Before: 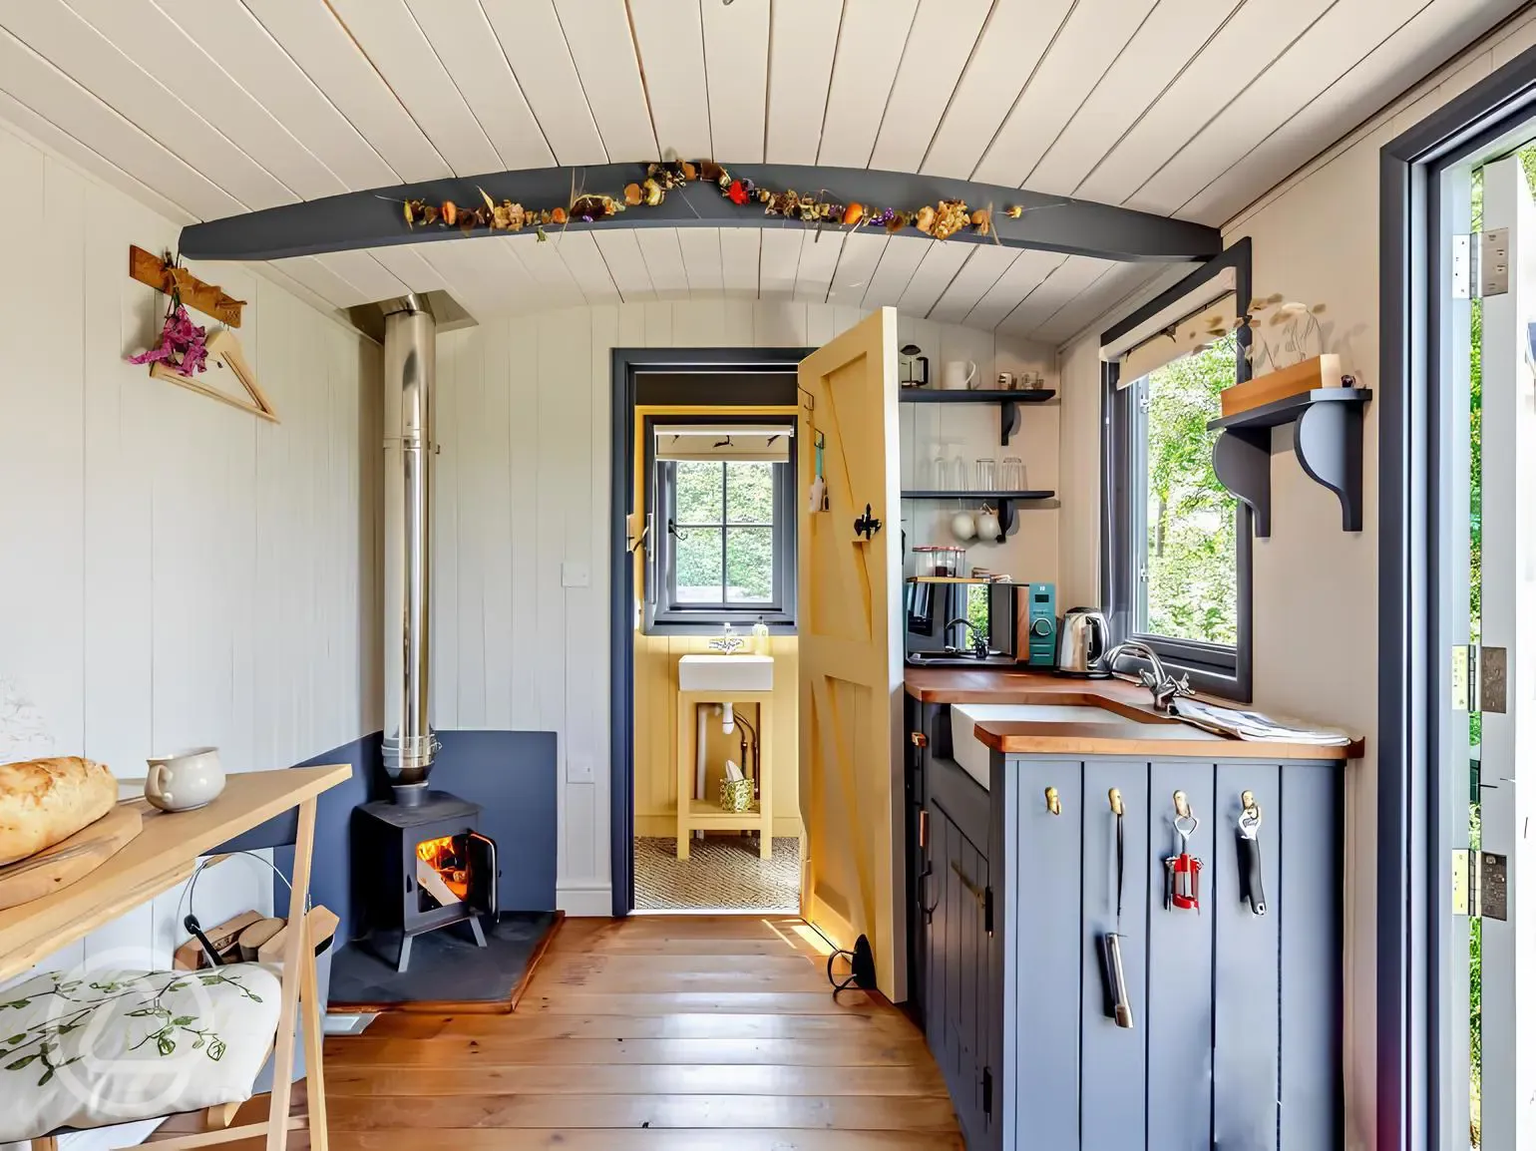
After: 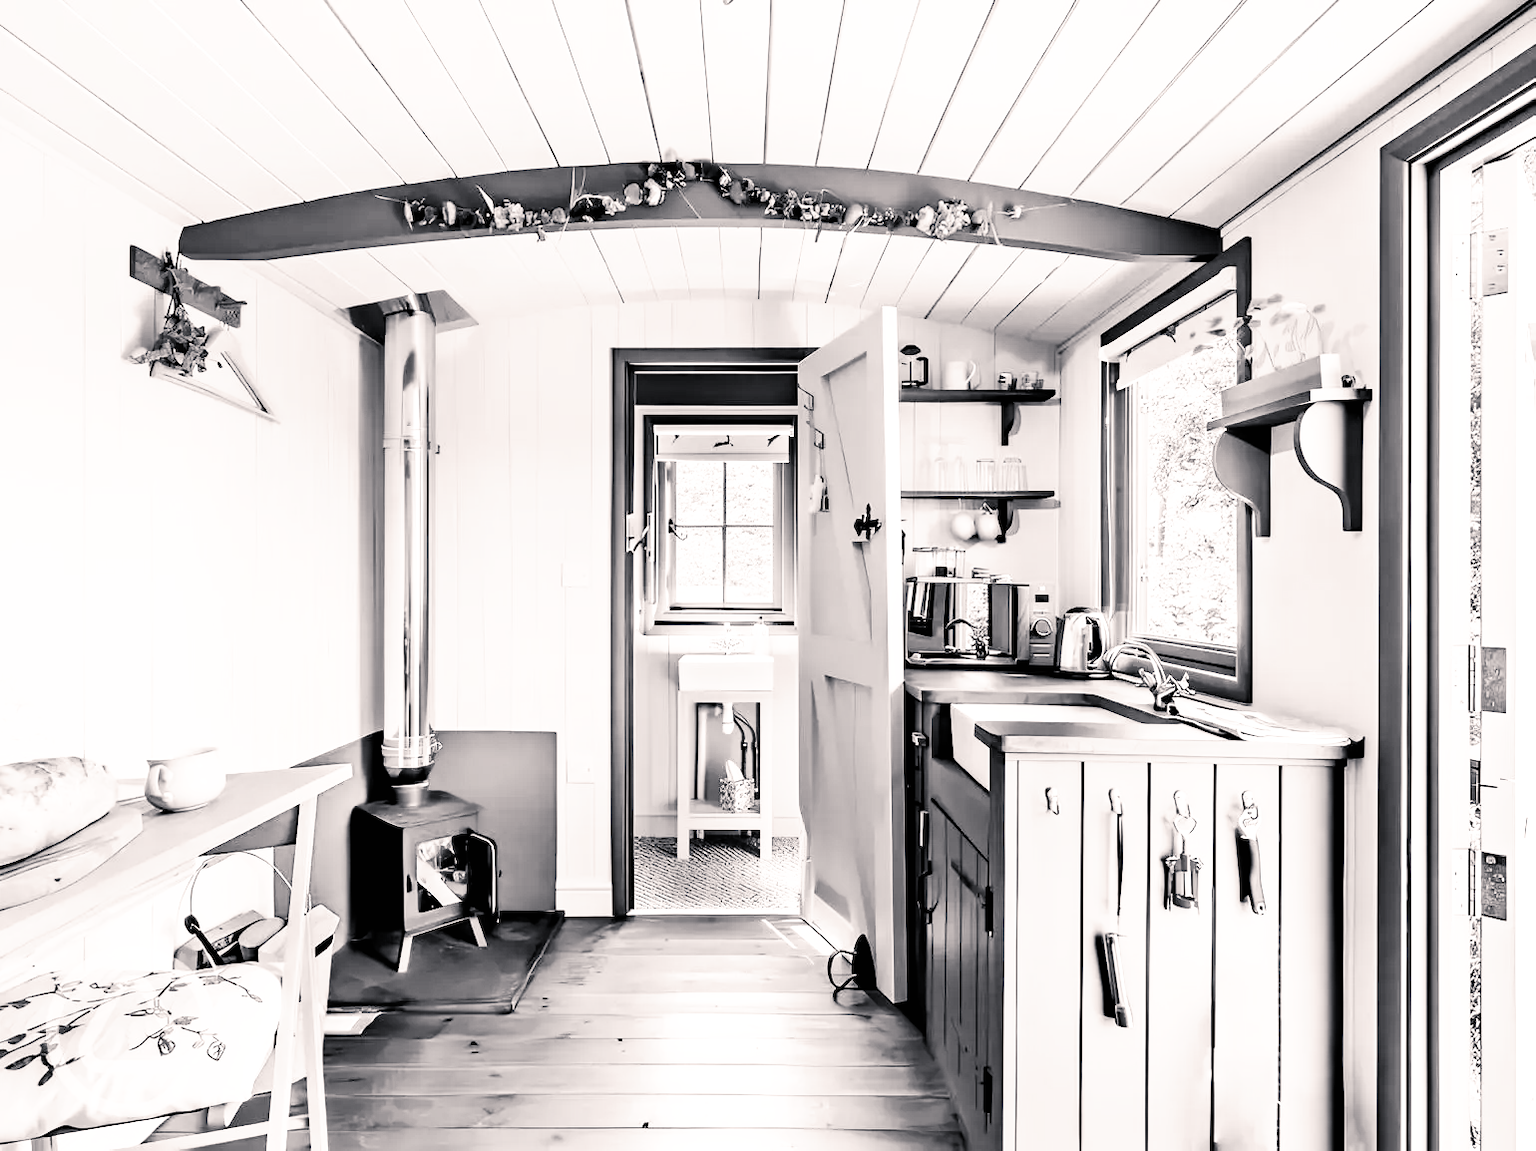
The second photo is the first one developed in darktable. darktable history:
color balance rgb: shadows lift › chroma 1.749%, shadows lift › hue 261.81°, highlights gain › chroma 2.057%, highlights gain › hue 45.08°, global offset › luminance -0.506%, perceptual saturation grading › global saturation 48.819%
base curve: curves: ch0 [(0, 0) (0.007, 0.004) (0.027, 0.03) (0.046, 0.07) (0.207, 0.54) (0.442, 0.872) (0.673, 0.972) (1, 1)], preserve colors none
color calibration: output gray [0.267, 0.423, 0.267, 0], illuminant custom, x 0.38, y 0.48, temperature 4471.24 K
